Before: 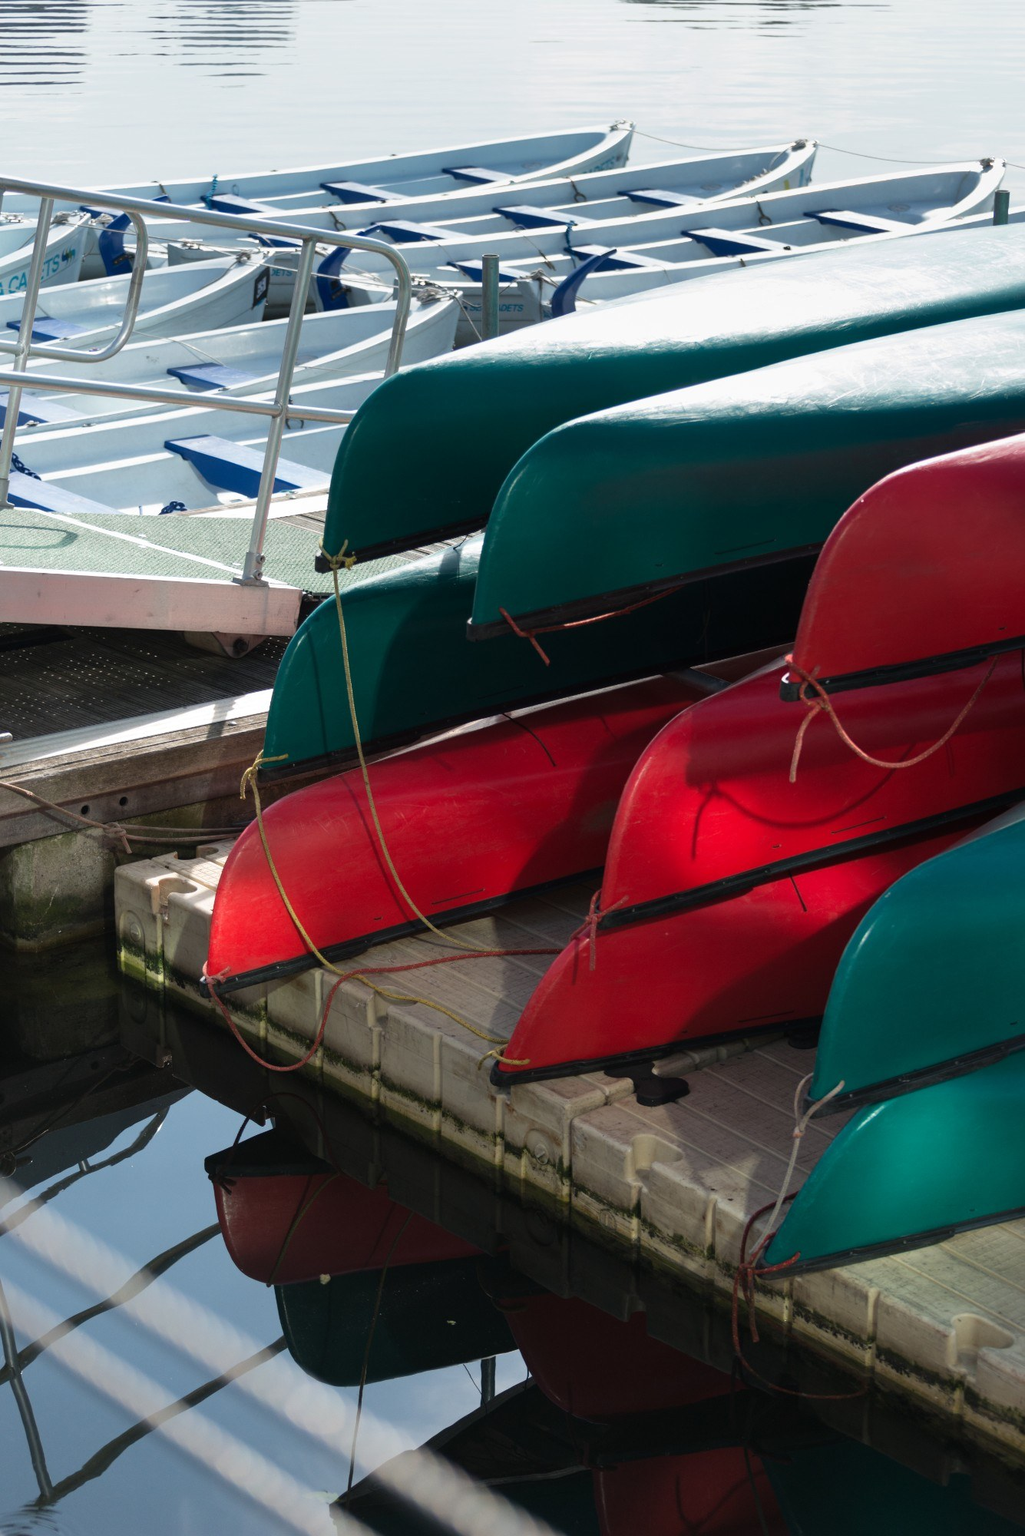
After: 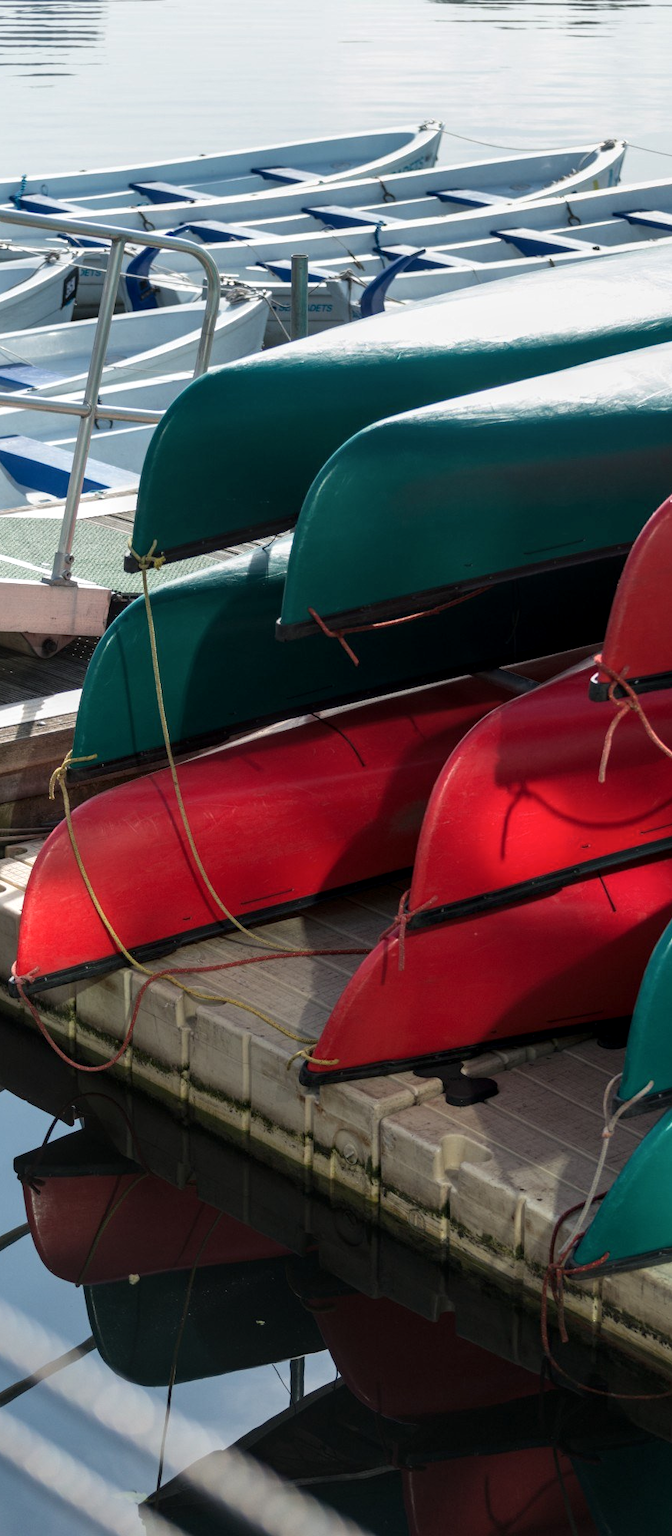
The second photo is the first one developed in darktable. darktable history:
crop and rotate: left 18.682%, right 15.755%
local contrast: on, module defaults
